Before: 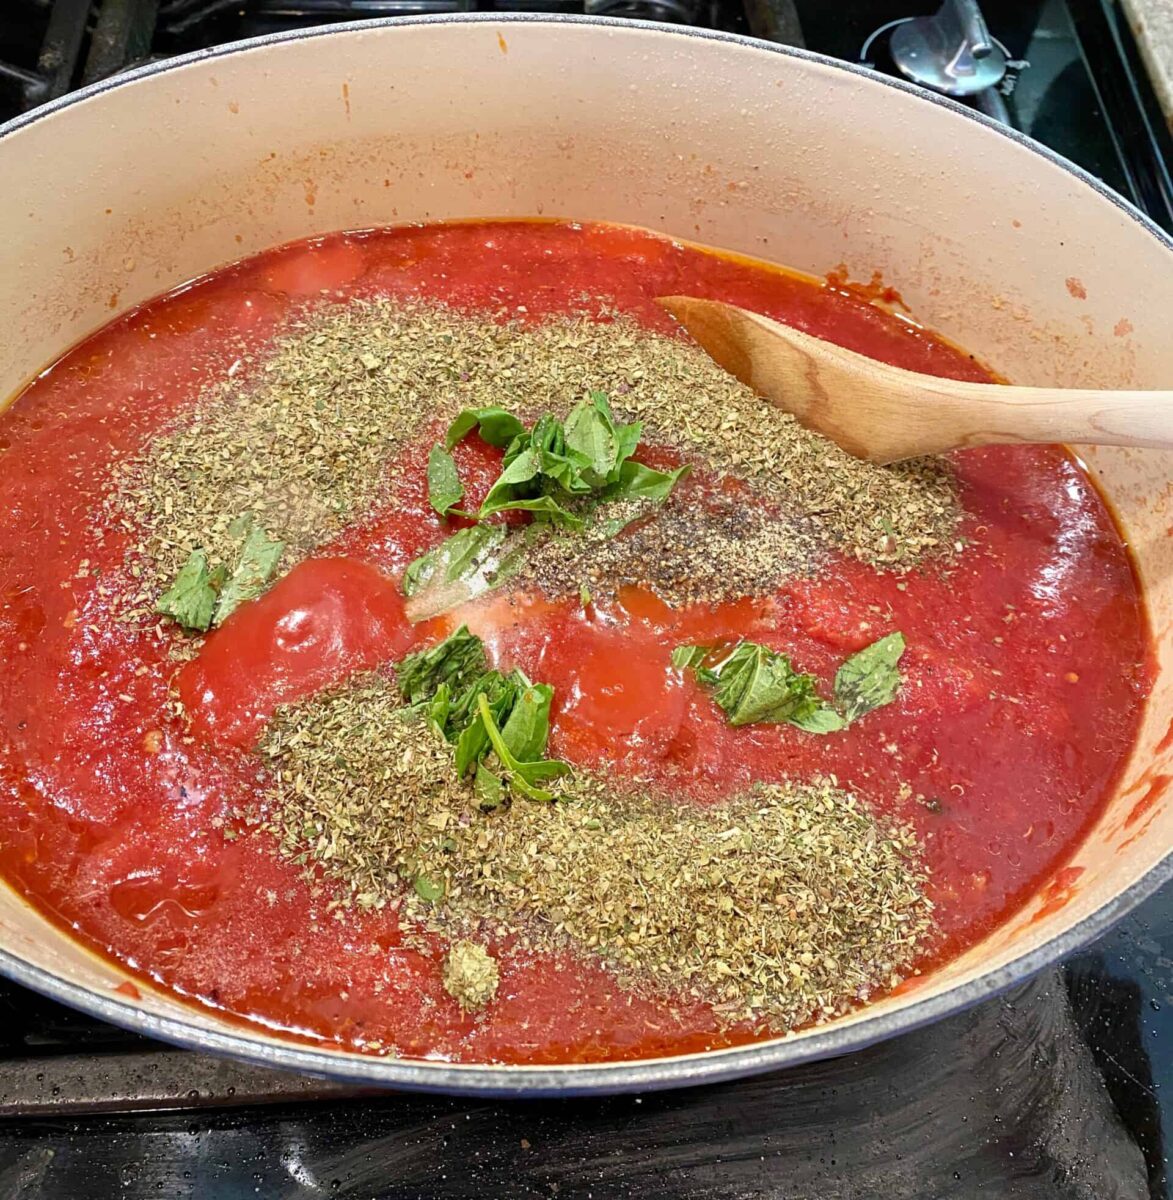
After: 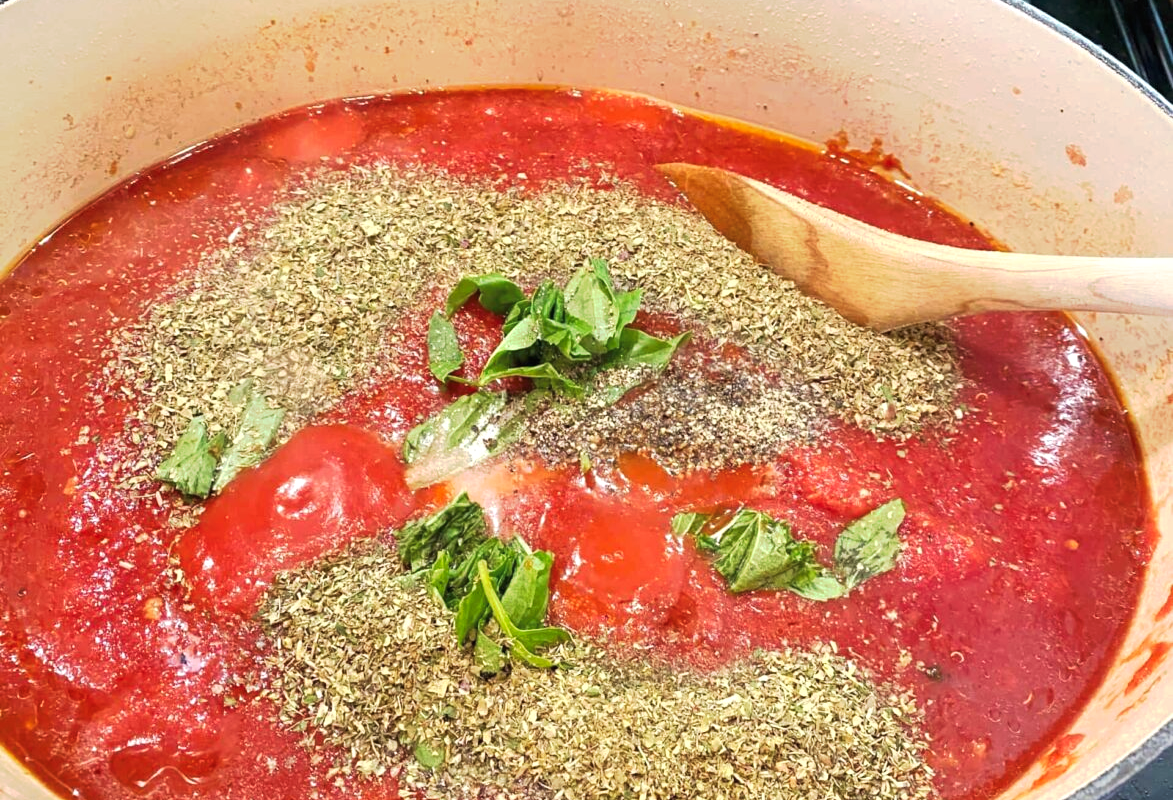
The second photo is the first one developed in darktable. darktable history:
crop: top 11.166%, bottom 22.168%
levels: levels [0.016, 0.492, 0.969]
tone curve: curves: ch0 [(0, 0) (0.003, 0.024) (0.011, 0.029) (0.025, 0.044) (0.044, 0.072) (0.069, 0.104) (0.1, 0.131) (0.136, 0.159) (0.177, 0.191) (0.224, 0.245) (0.277, 0.298) (0.335, 0.354) (0.399, 0.428) (0.468, 0.503) (0.543, 0.596) (0.623, 0.684) (0.709, 0.781) (0.801, 0.843) (0.898, 0.946) (1, 1)], preserve colors none
tone equalizer: on, module defaults
